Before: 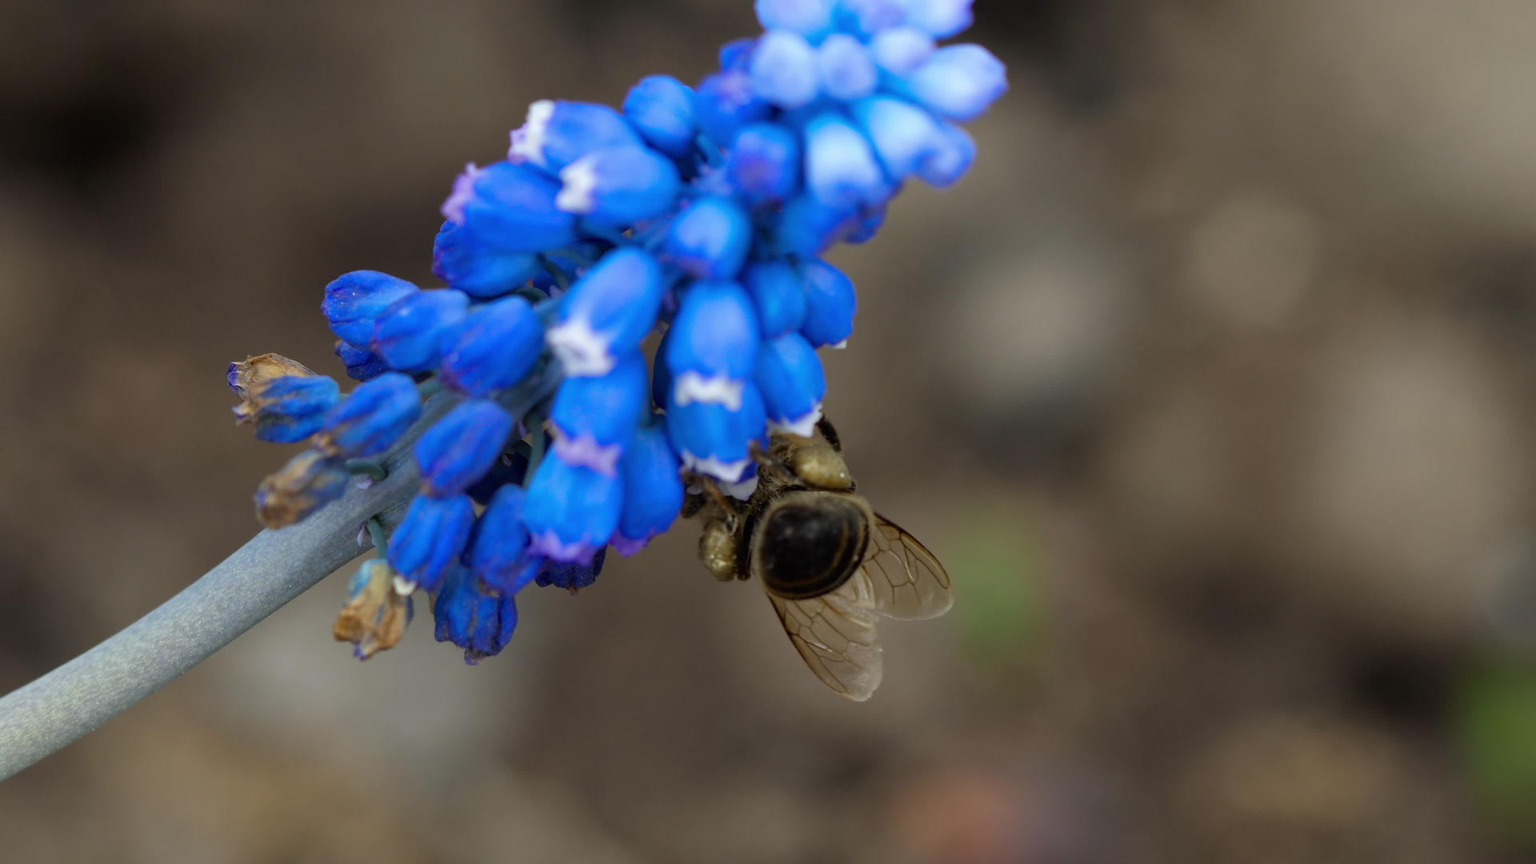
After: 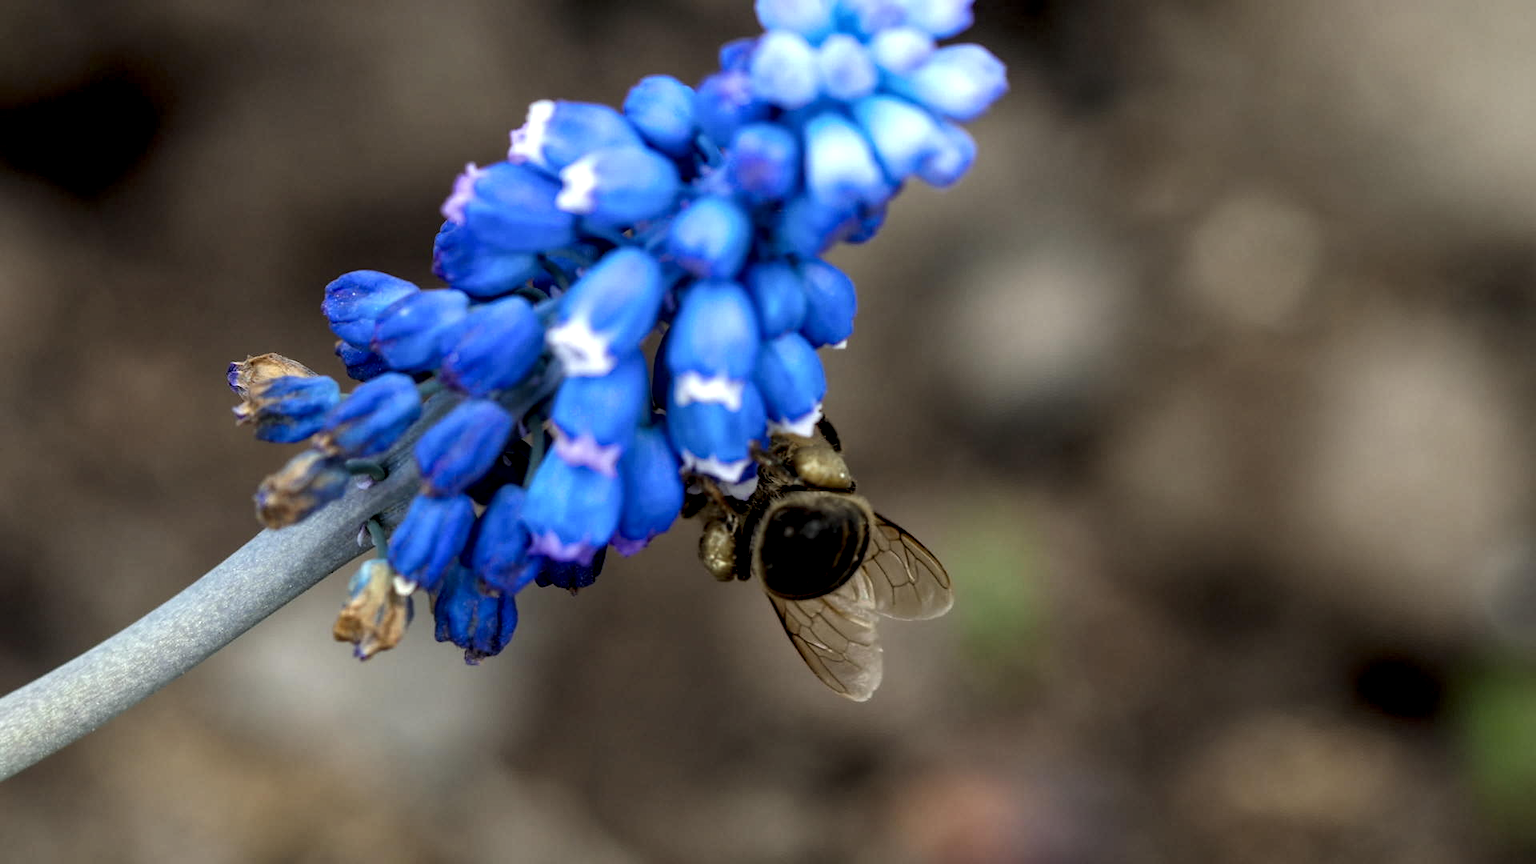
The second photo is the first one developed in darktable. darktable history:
local contrast: highlights 65%, shadows 54%, detail 169%, midtone range 0.51
